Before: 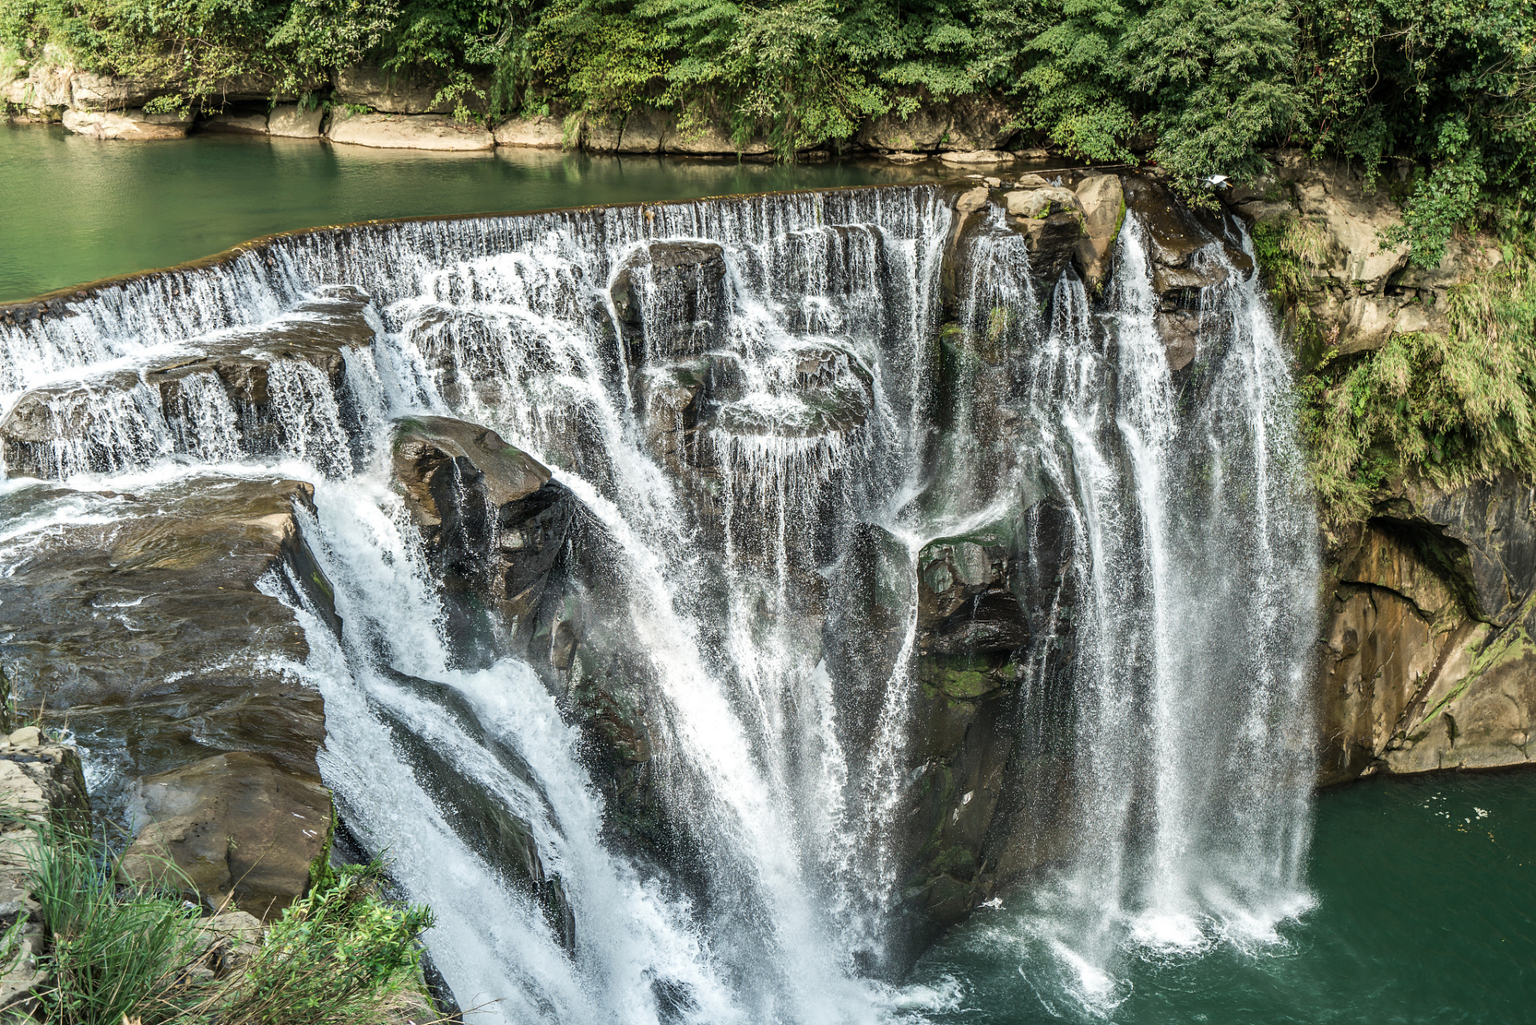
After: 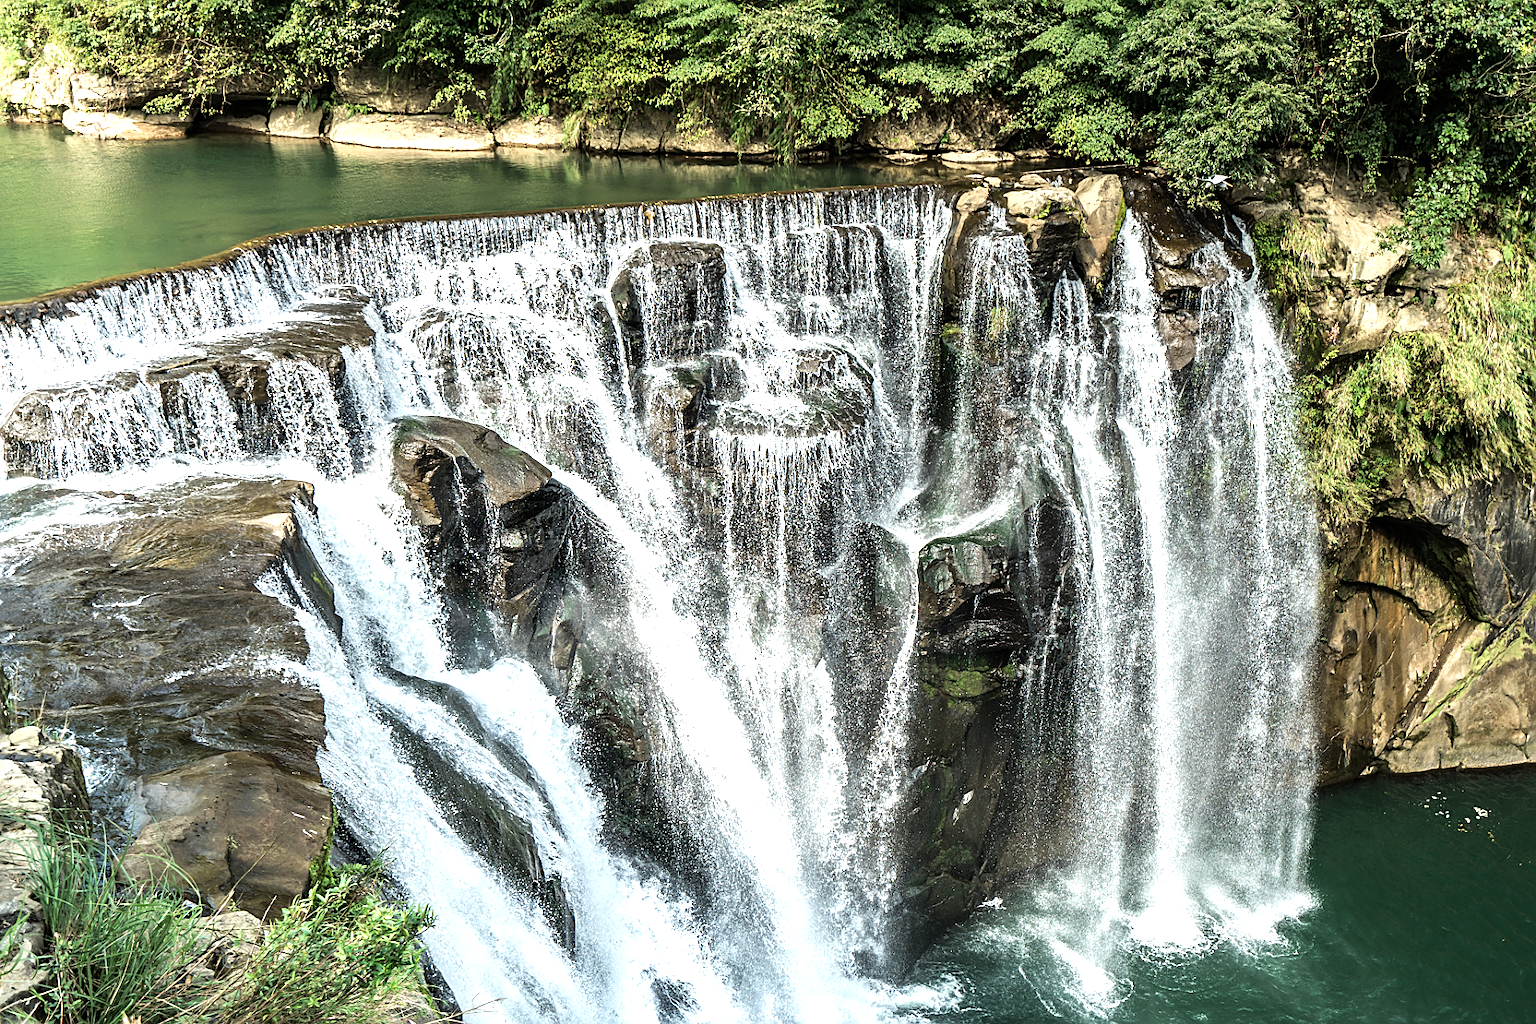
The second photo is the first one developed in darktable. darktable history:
tone equalizer: -8 EV -0.721 EV, -7 EV -0.715 EV, -6 EV -0.598 EV, -5 EV -0.384 EV, -3 EV 0.396 EV, -2 EV 0.6 EV, -1 EV 0.694 EV, +0 EV 0.778 EV, mask exposure compensation -0.492 EV
sharpen: amount 0.491
